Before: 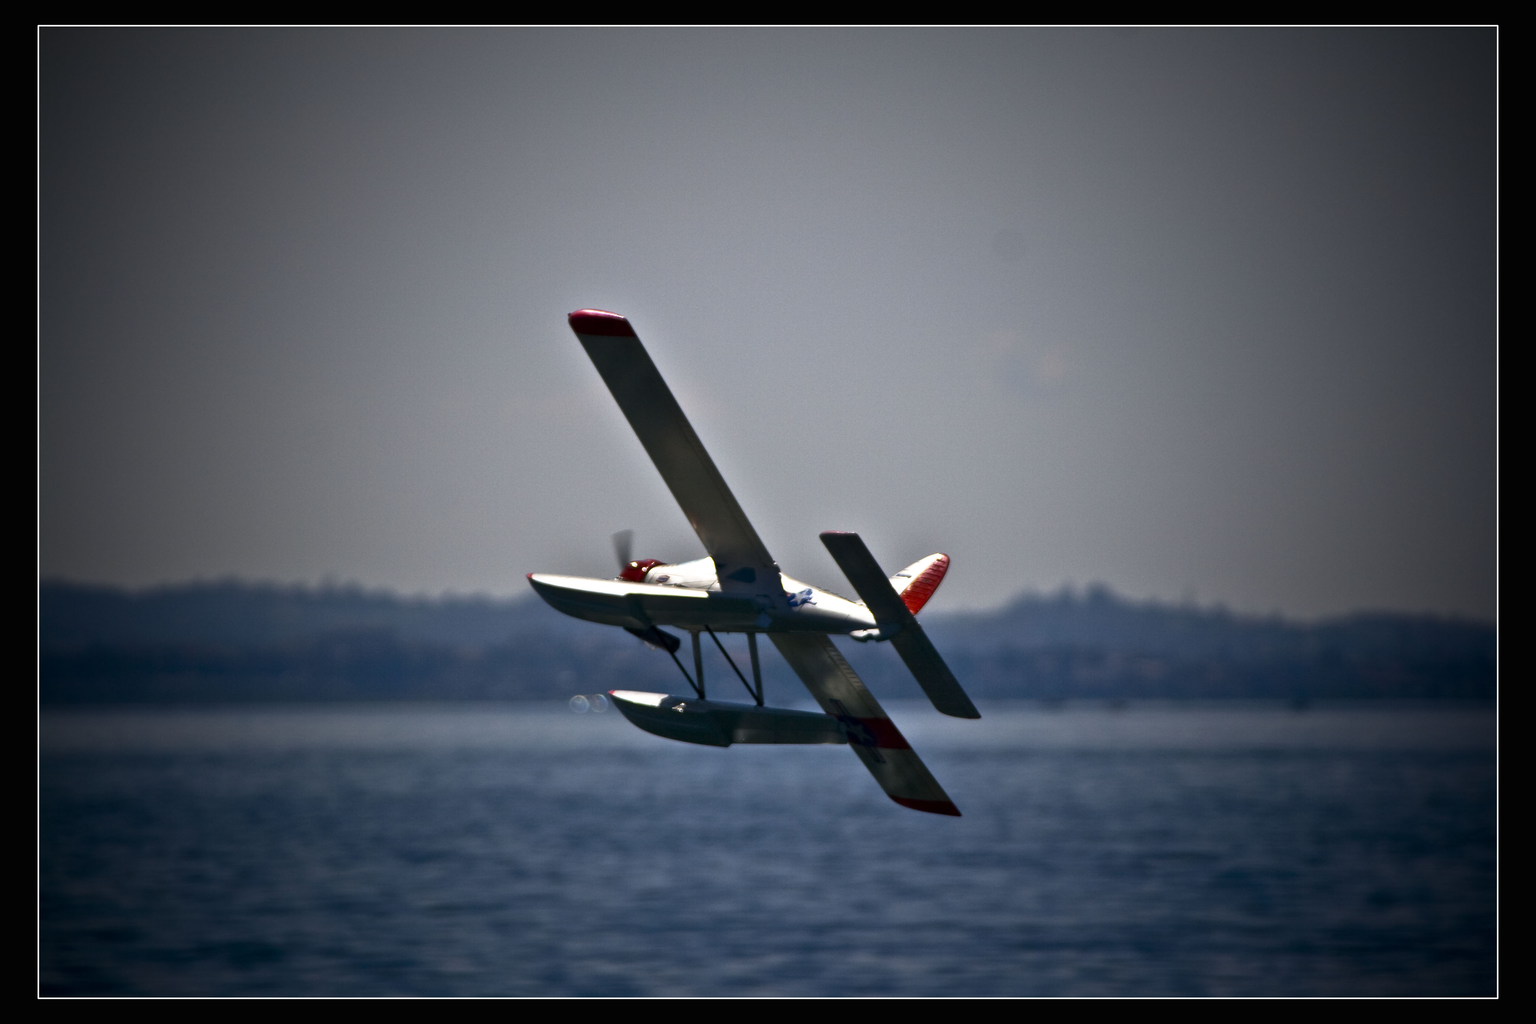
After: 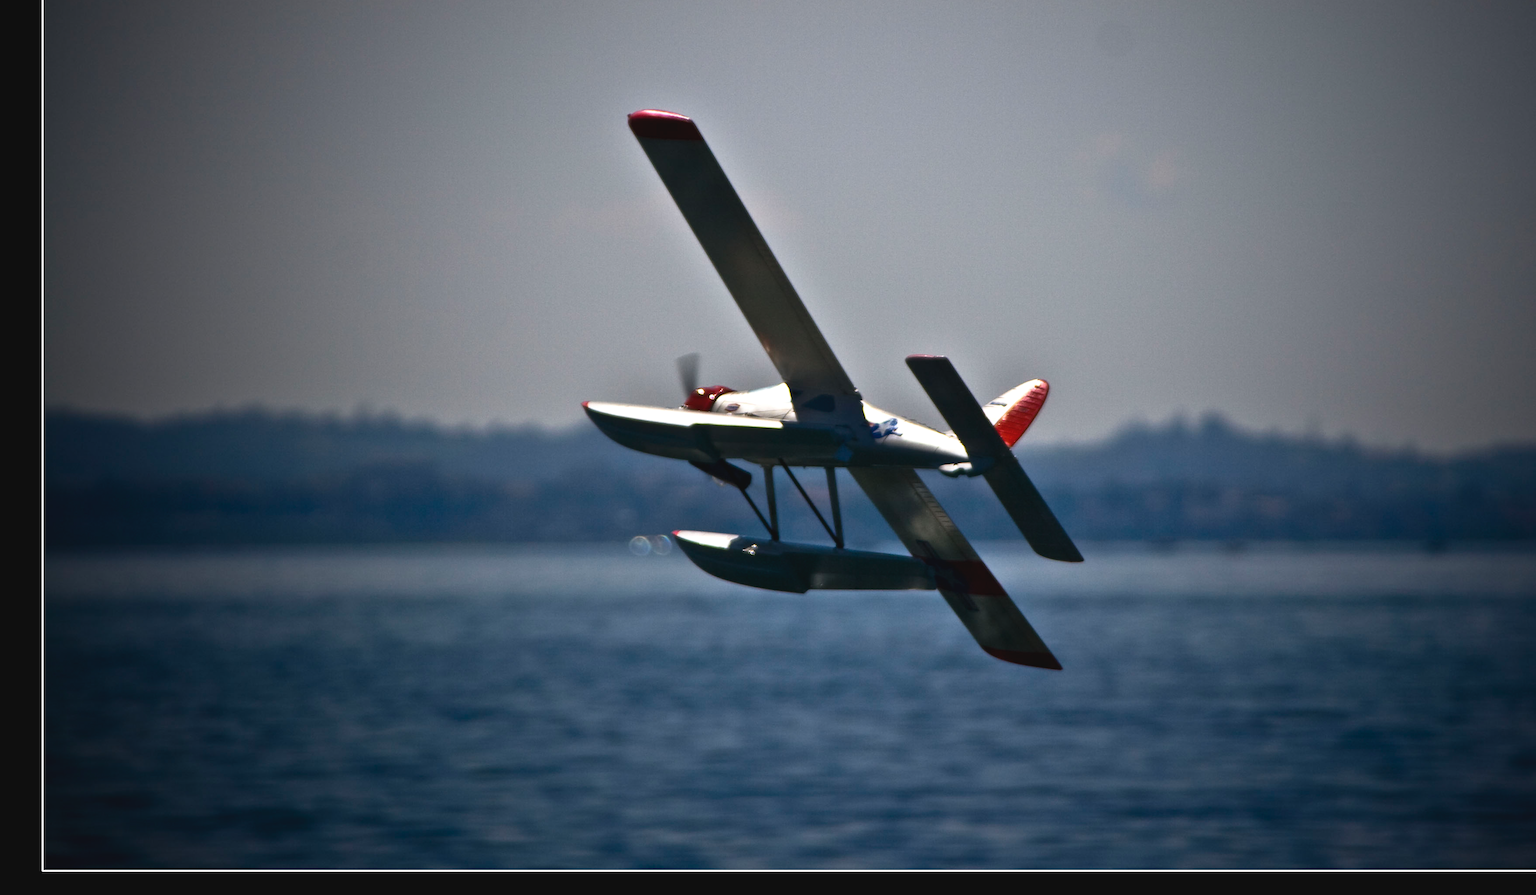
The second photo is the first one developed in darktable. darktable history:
exposure: black level correction -0.004, exposure 0.053 EV, compensate highlight preservation false
crop: top 20.553%, right 9.45%, bottom 0.28%
